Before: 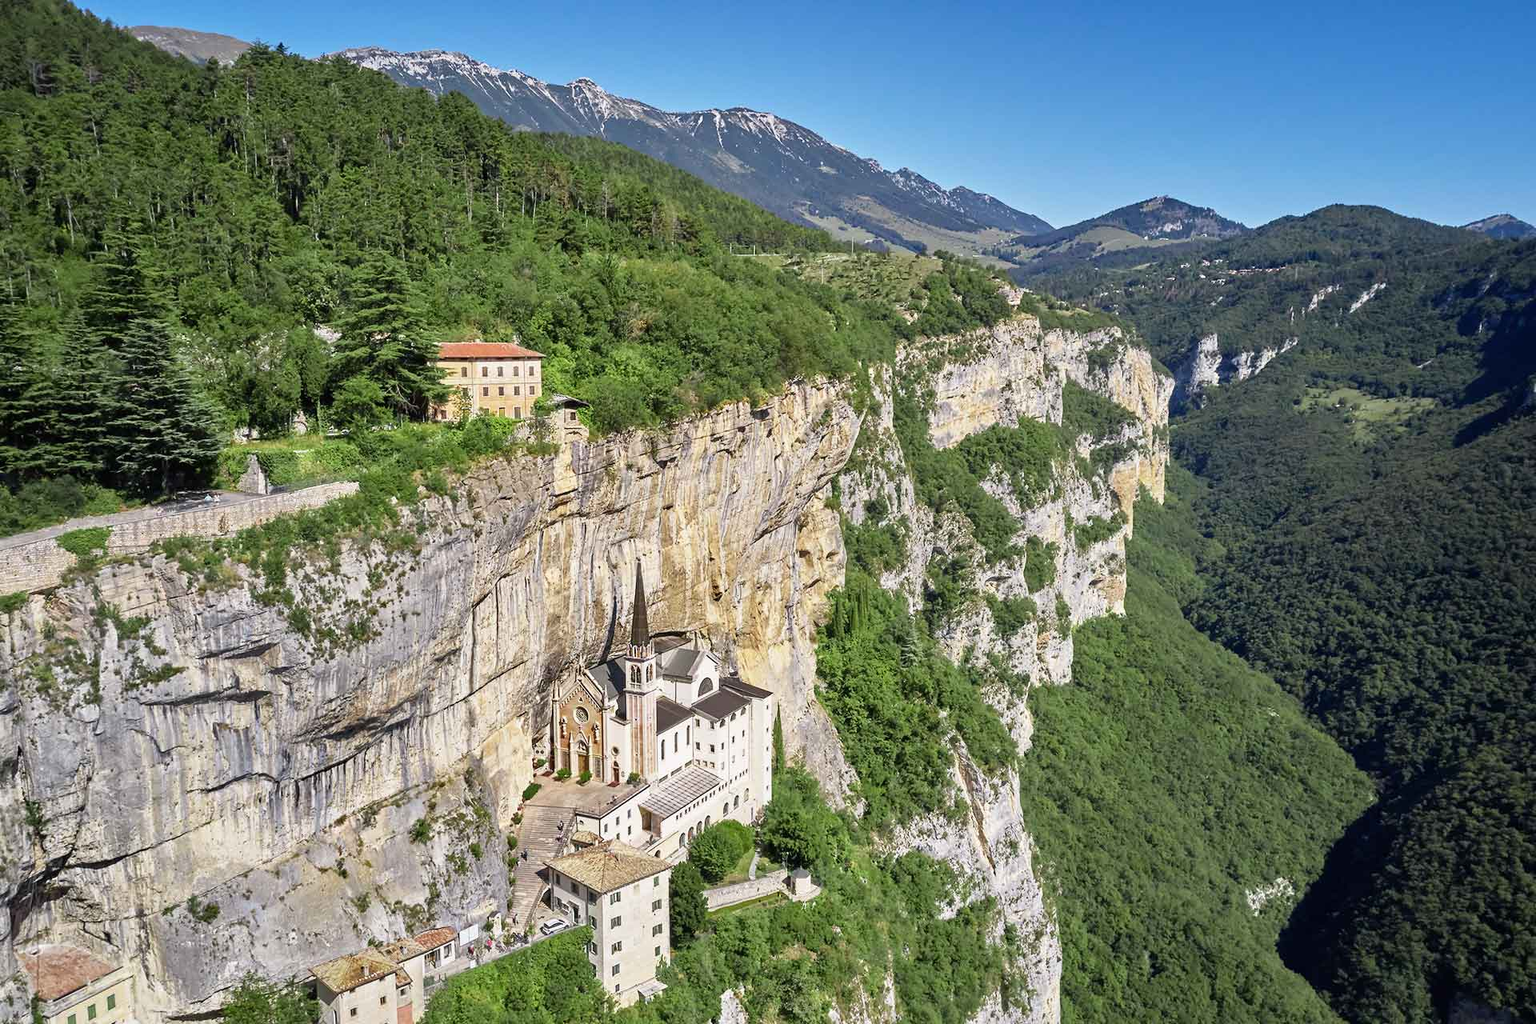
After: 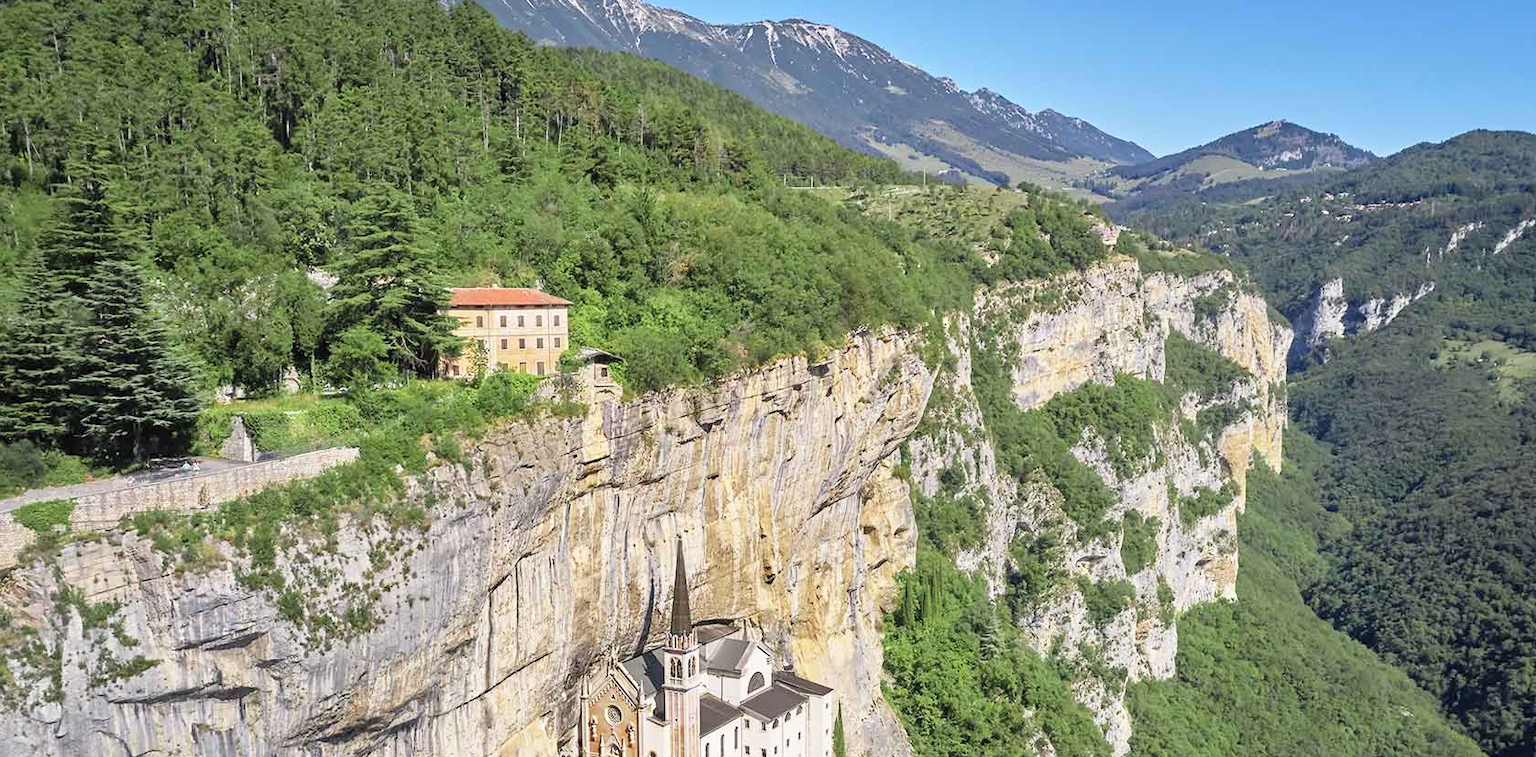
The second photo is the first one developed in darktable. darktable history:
crop: left 2.995%, top 8.925%, right 9.668%, bottom 26.535%
contrast brightness saturation: brightness 0.145
